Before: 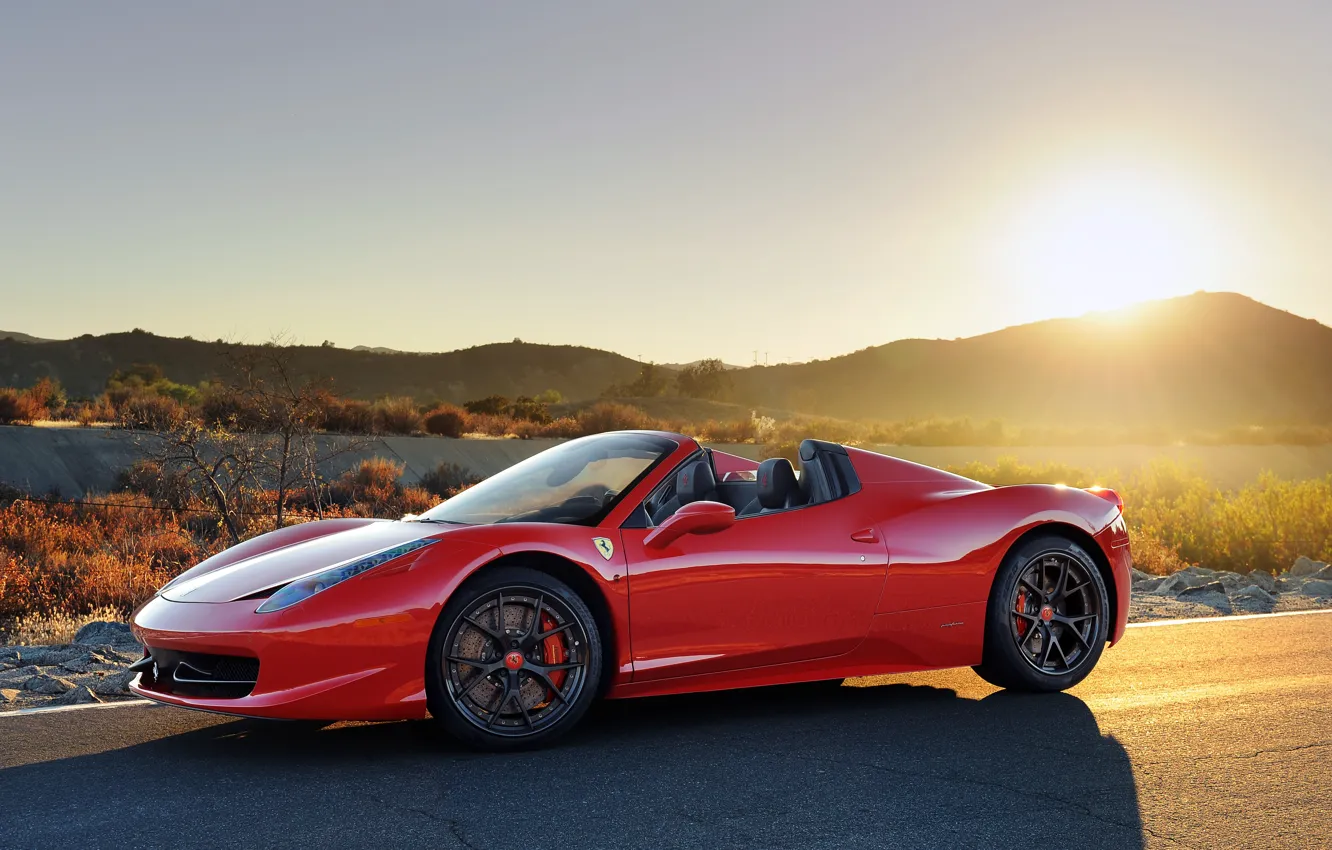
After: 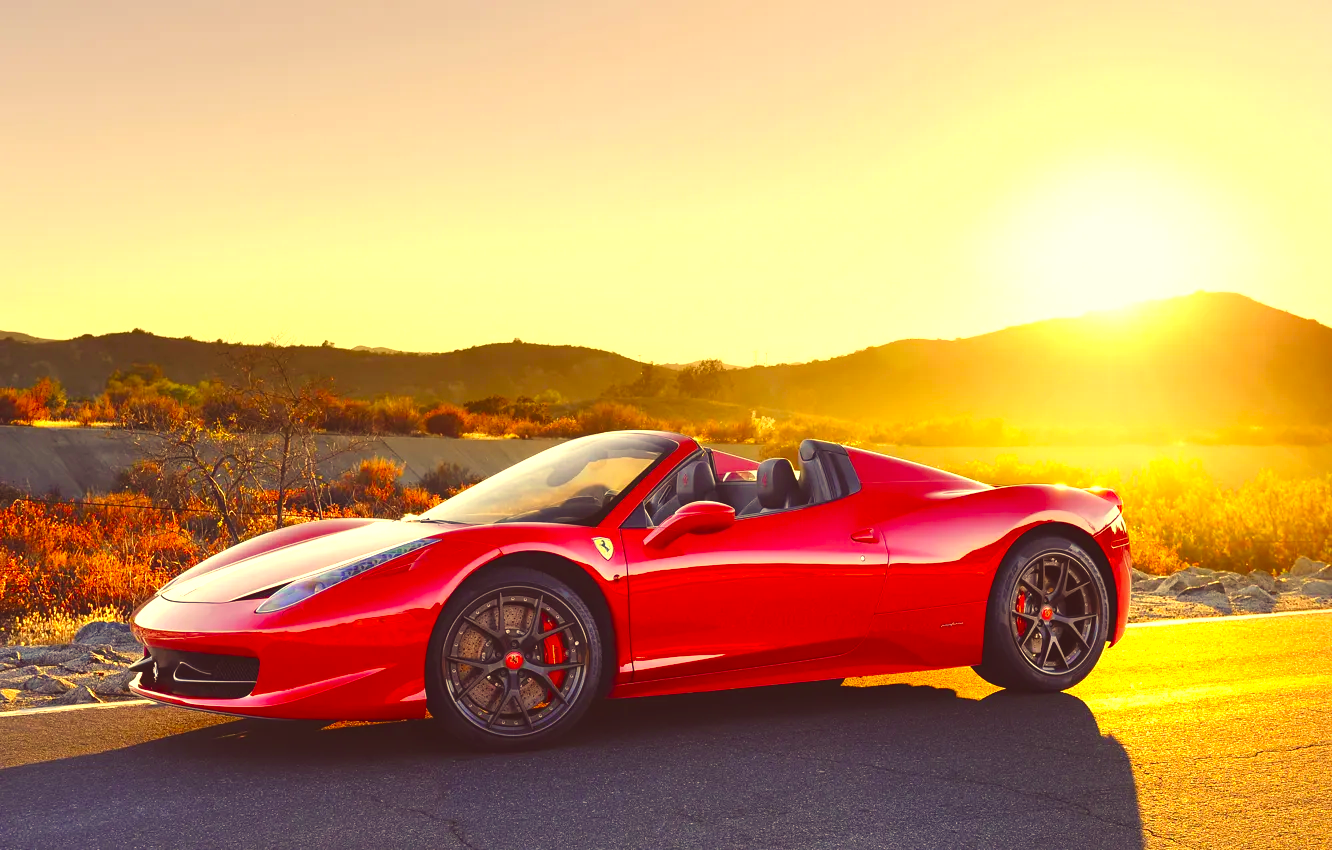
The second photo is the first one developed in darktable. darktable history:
color correction: highlights a* 9.61, highlights b* 39.05, shadows a* 14.54, shadows b* 3.66
color balance rgb: global offset › luminance 1.481%, perceptual saturation grading › global saturation 35.018%, perceptual saturation grading › highlights -29.815%, perceptual saturation grading › shadows 36.119%, global vibrance 7.873%
exposure: exposure 0.776 EV, compensate highlight preservation false
